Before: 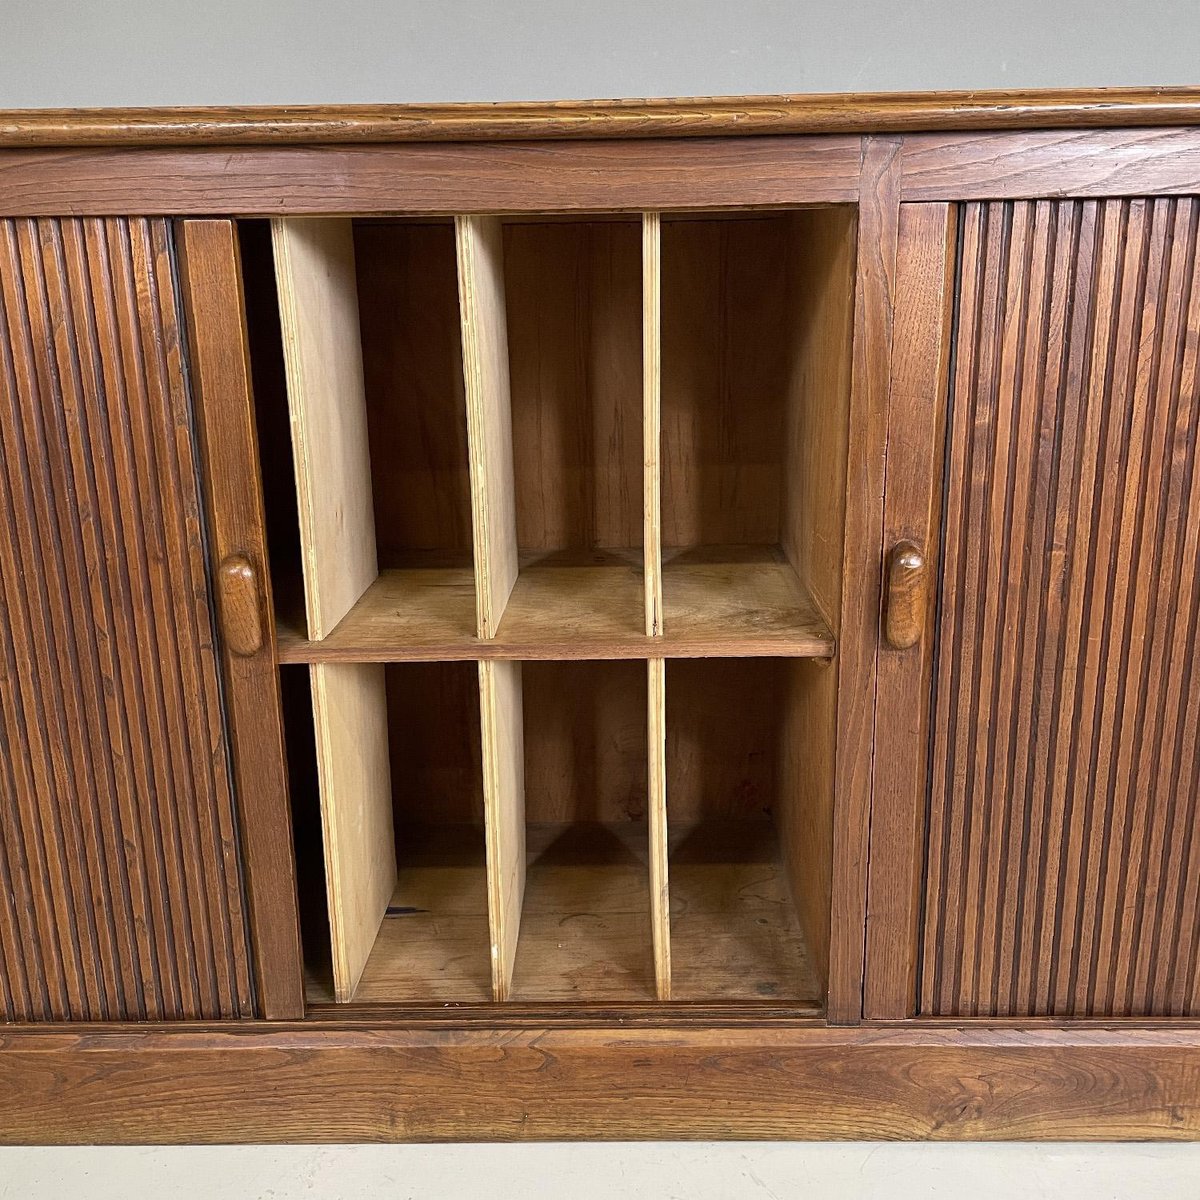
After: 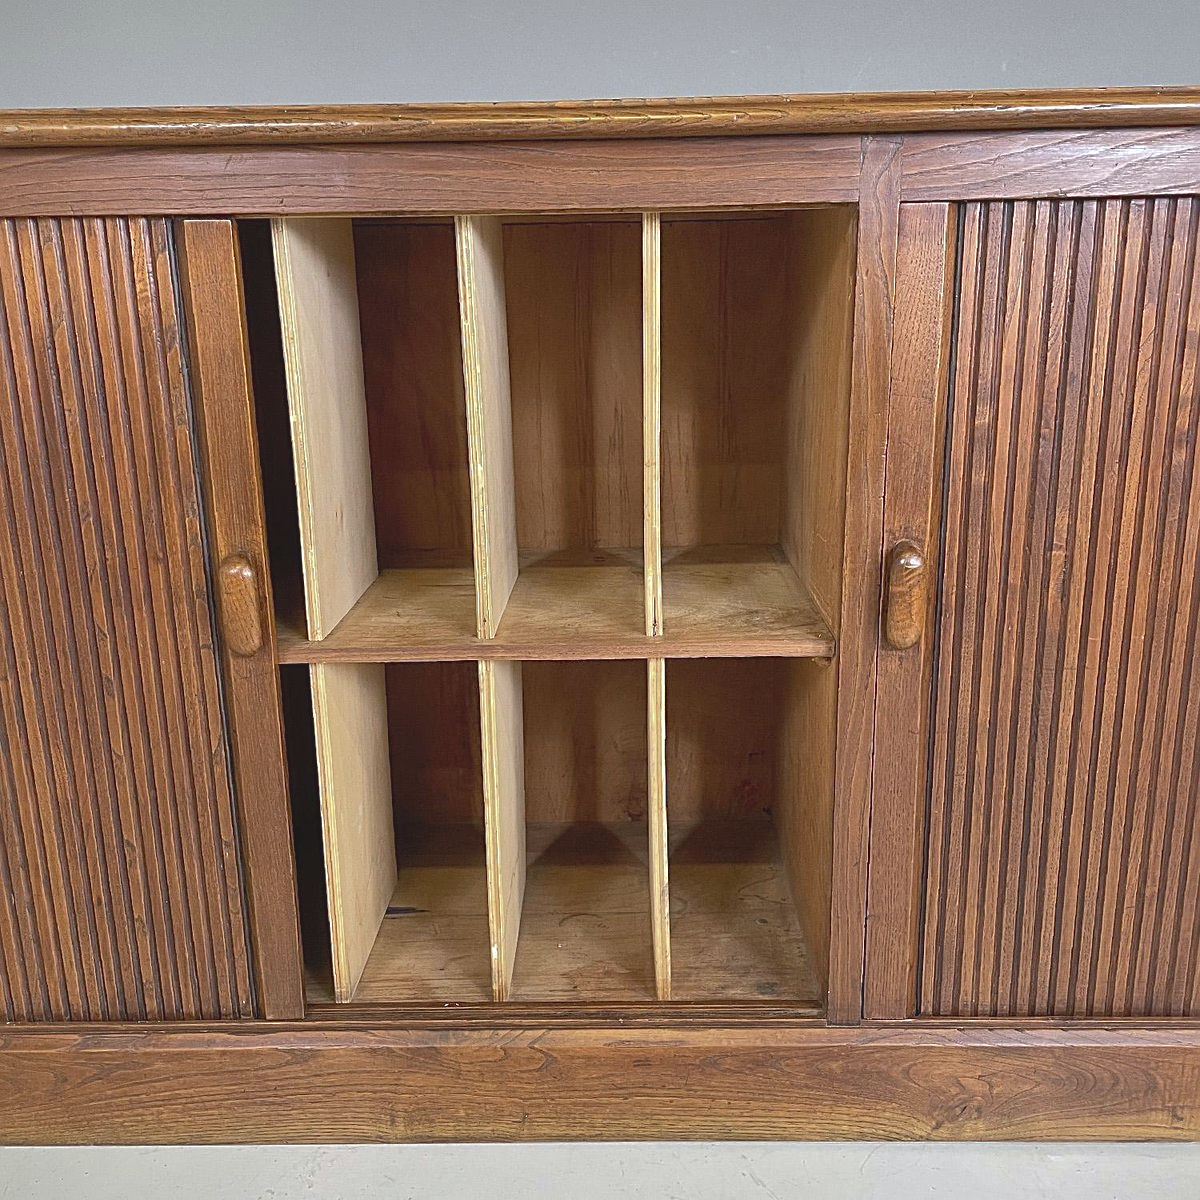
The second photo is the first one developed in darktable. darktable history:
shadows and highlights: shadows 60, highlights -60
white balance: red 0.98, blue 1.034
contrast brightness saturation: contrast -0.1, saturation -0.1
exposure: exposure 0.2 EV, compensate highlight preservation false
sharpen: amount 0.478
